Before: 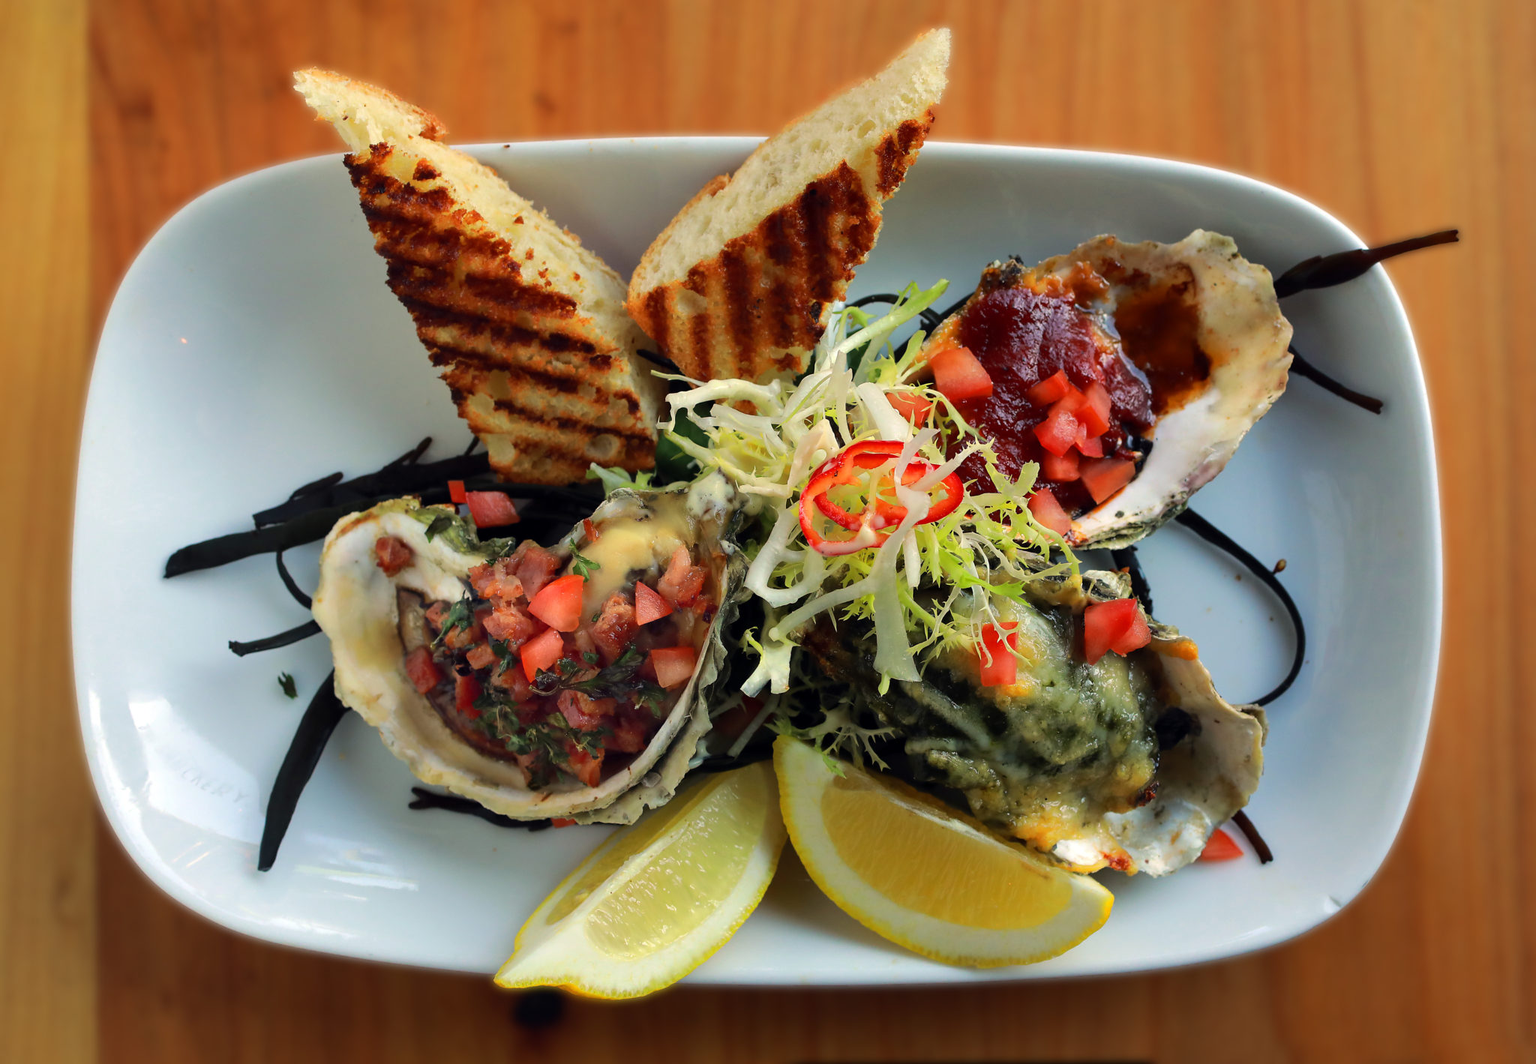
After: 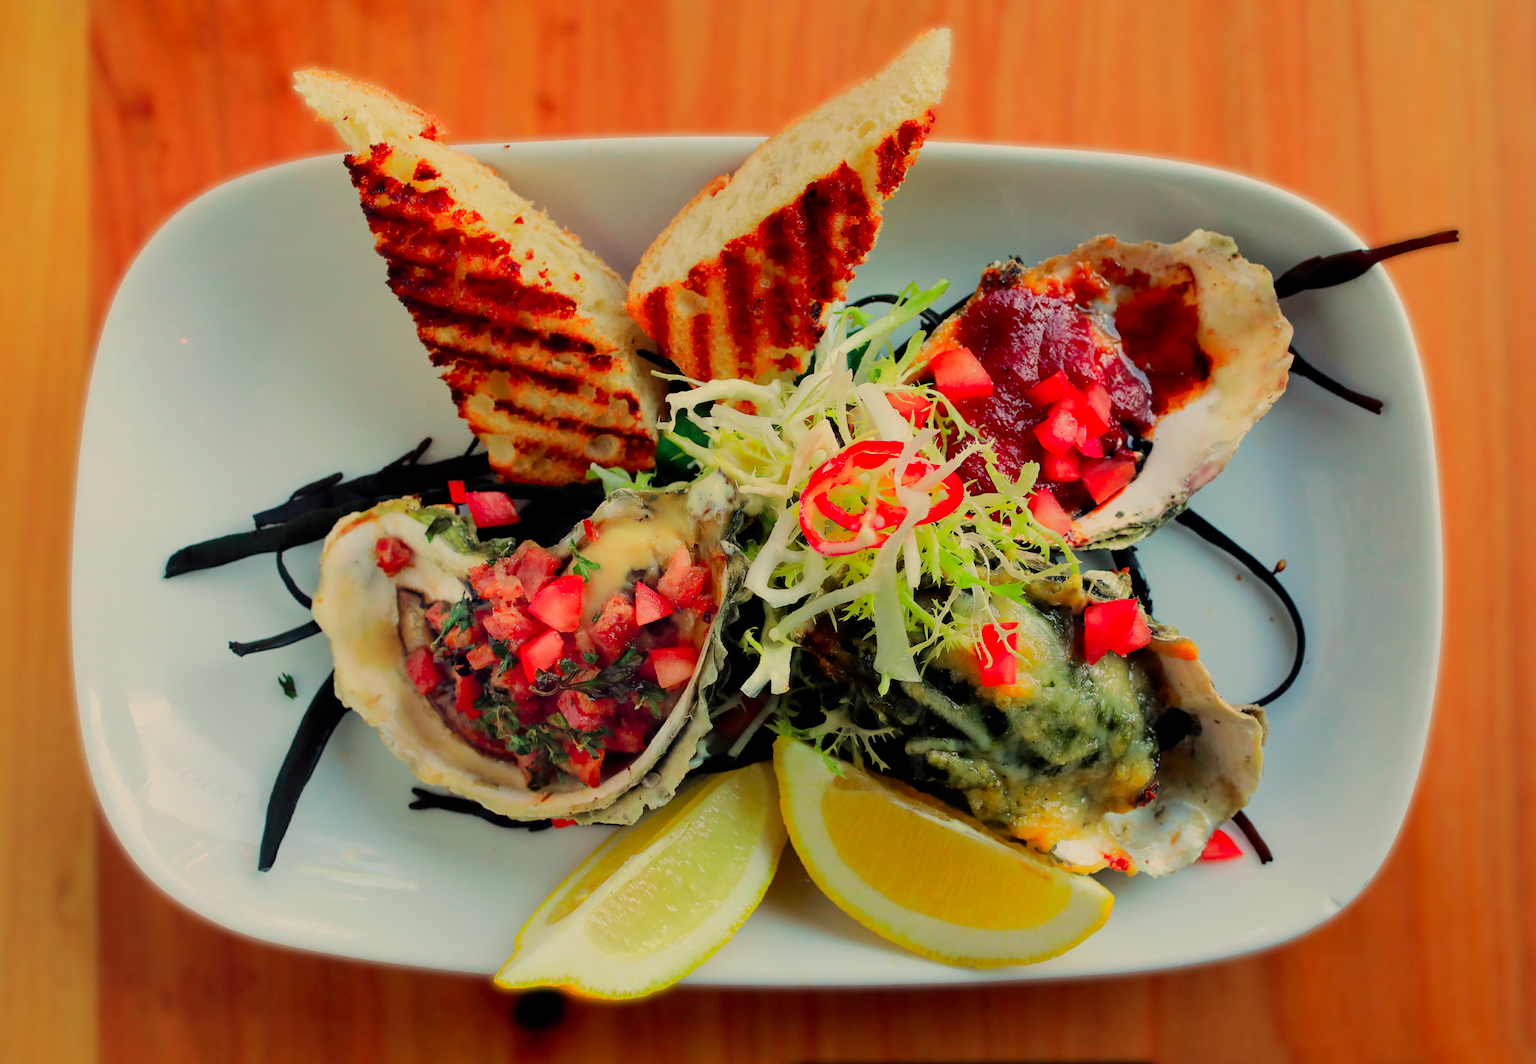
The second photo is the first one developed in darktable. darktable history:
color correction: highlights a* 1.39, highlights b* 17.83
color contrast: green-magenta contrast 1.73, blue-yellow contrast 1.15
filmic rgb: black relative exposure -7.65 EV, white relative exposure 4.56 EV, hardness 3.61
white balance: red 0.984, blue 1.059
exposure: compensate highlight preservation false
